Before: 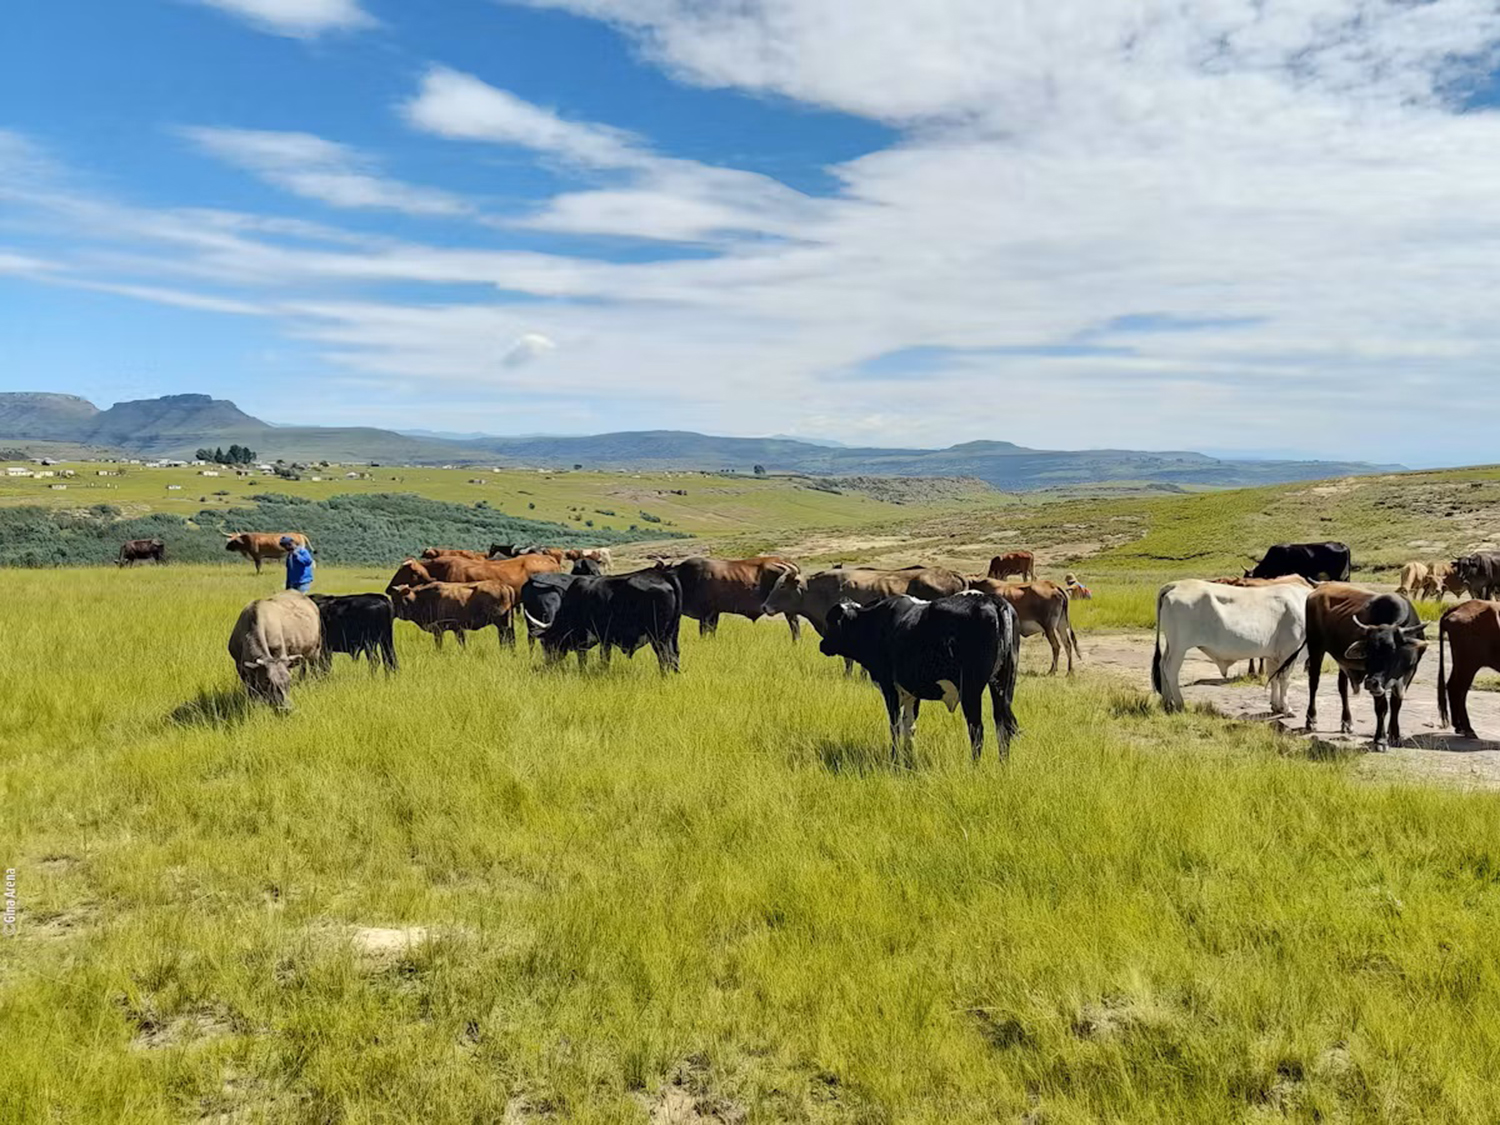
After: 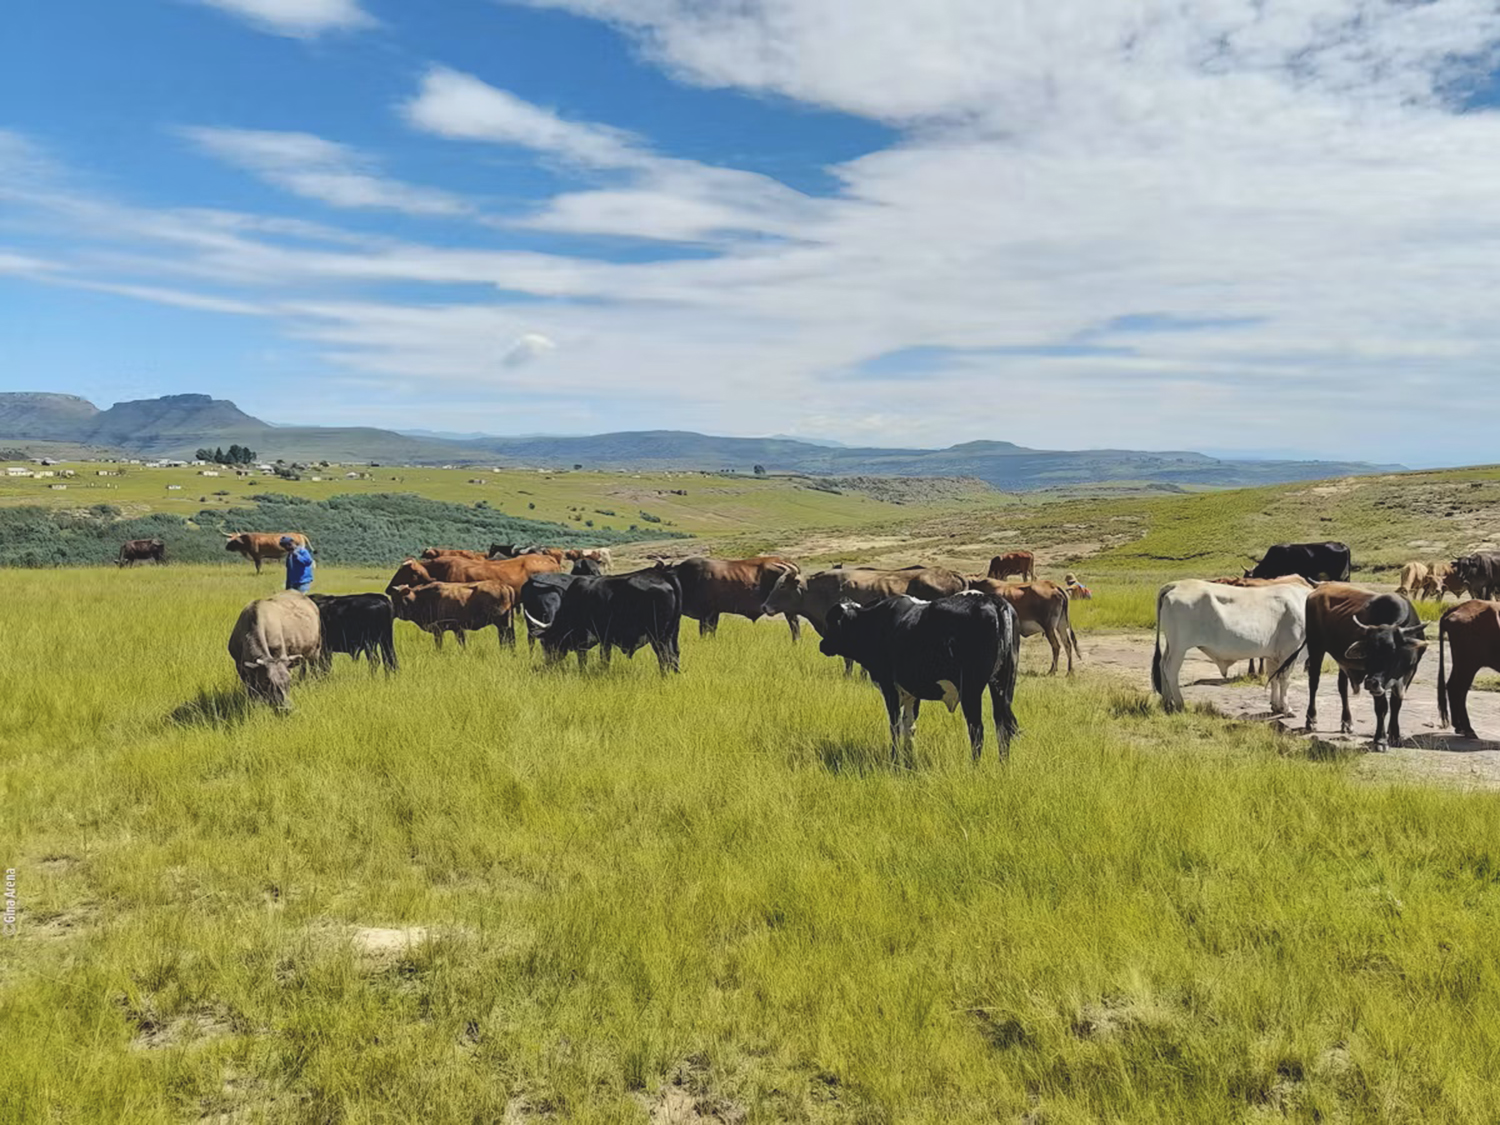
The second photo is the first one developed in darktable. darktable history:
exposure: black level correction -0.015, exposure -0.134 EV, compensate highlight preservation false
